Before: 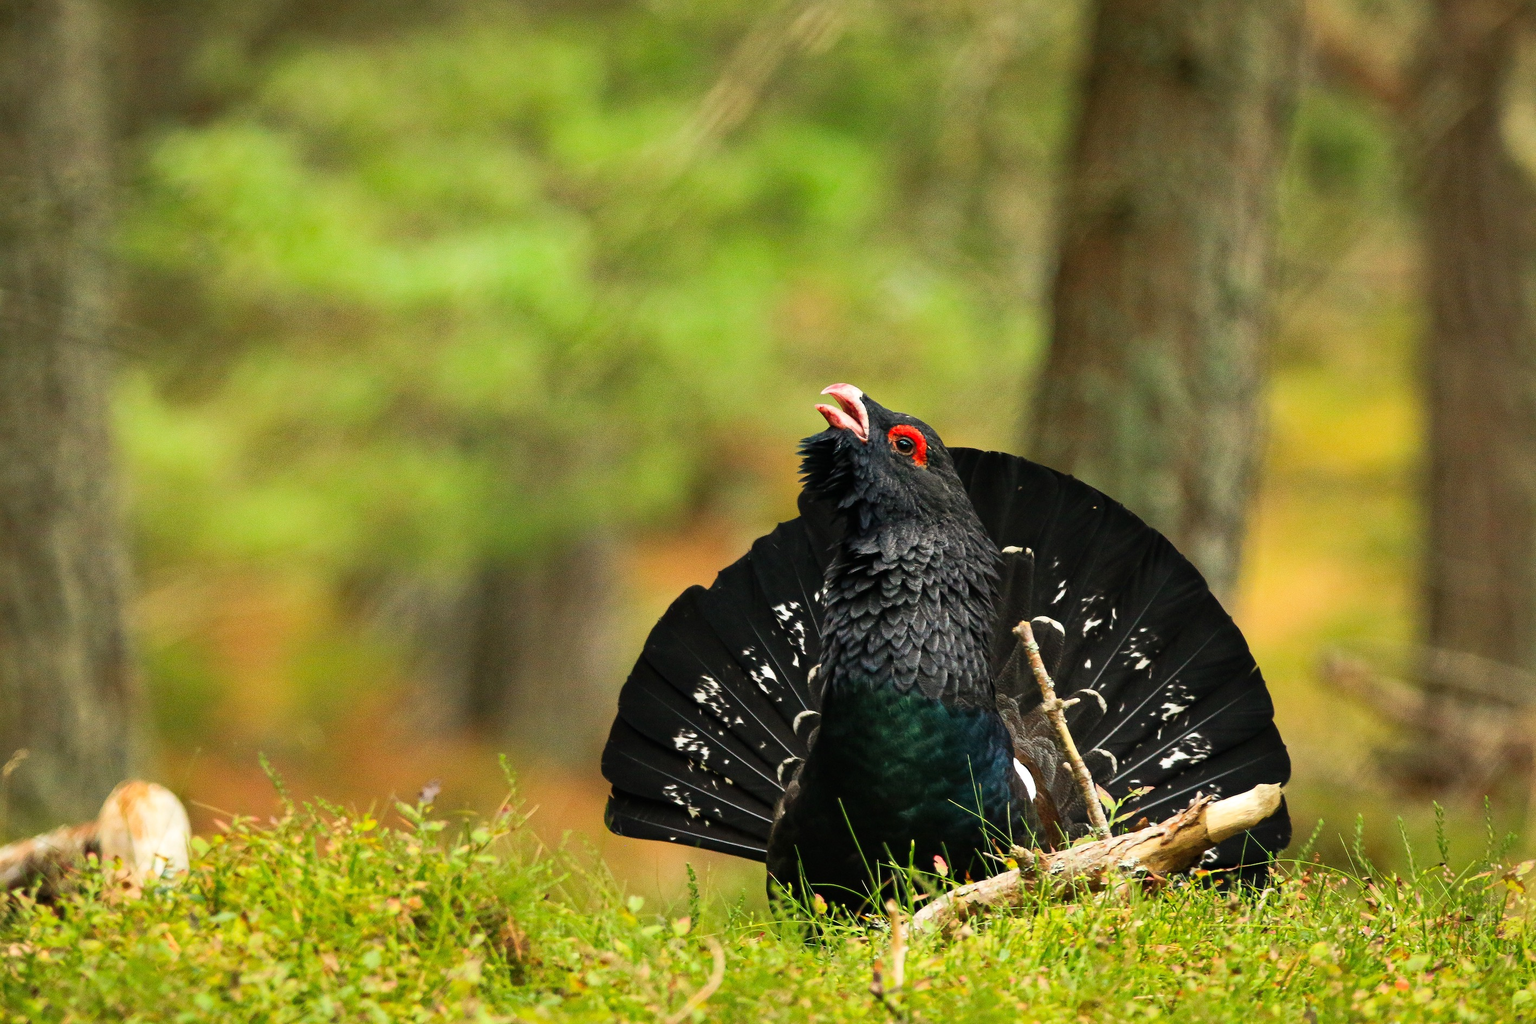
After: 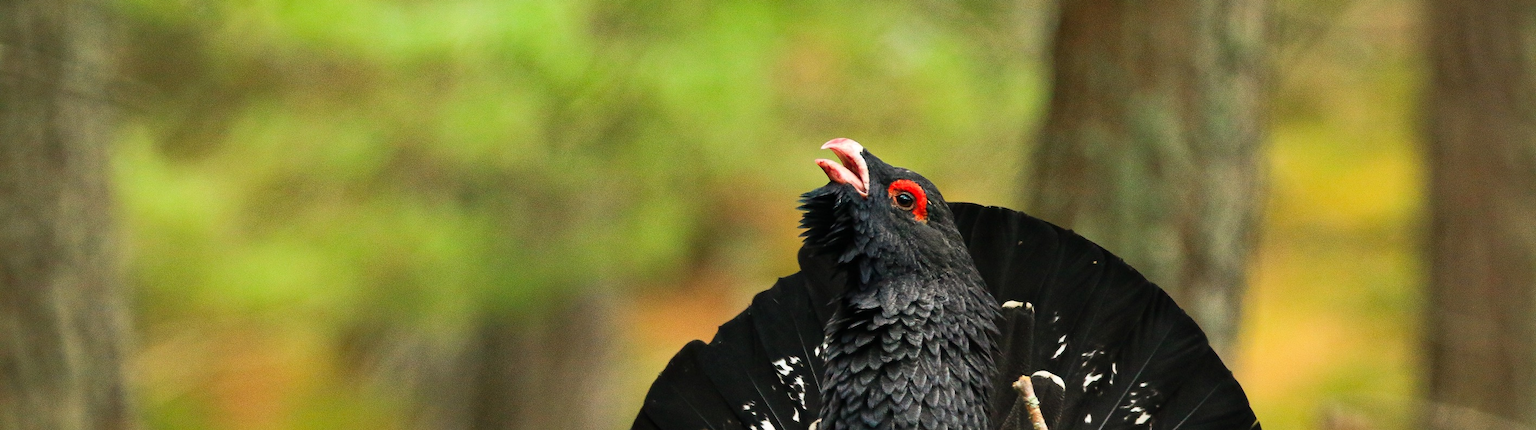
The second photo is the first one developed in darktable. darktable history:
crop and rotate: top 24.018%, bottom 33.933%
